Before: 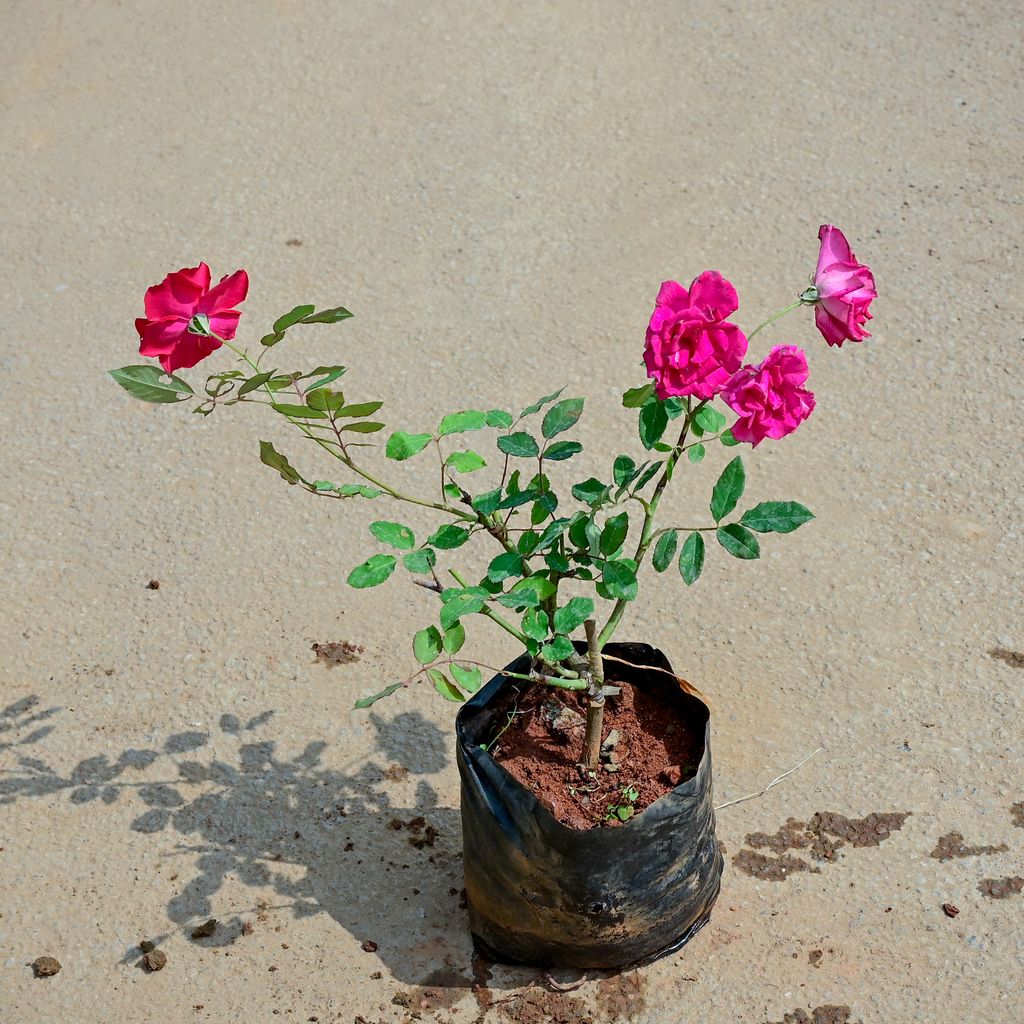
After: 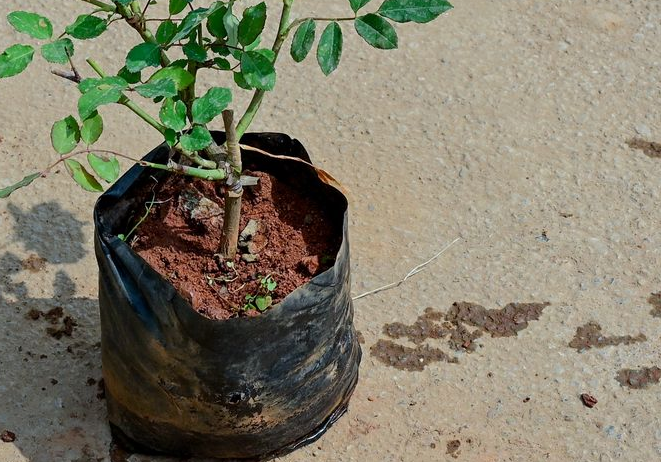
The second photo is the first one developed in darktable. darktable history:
exposure: exposure -0.15 EV, compensate highlight preservation false
crop and rotate: left 35.379%, top 49.843%, bottom 5.004%
